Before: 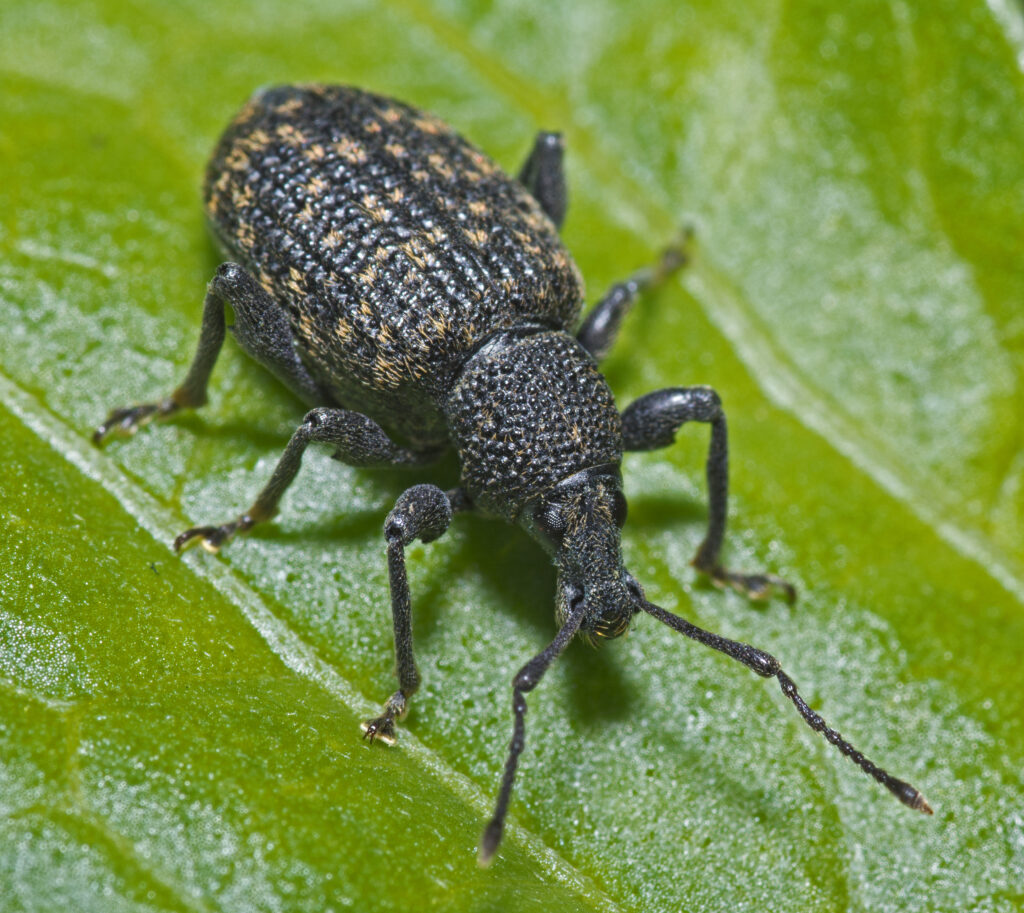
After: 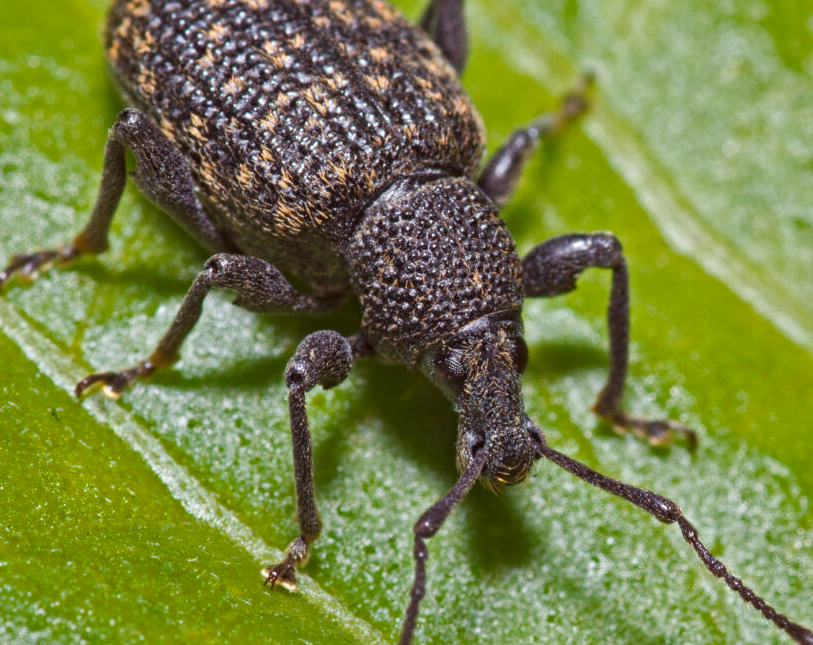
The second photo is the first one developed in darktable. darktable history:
crop: left 9.712%, top 16.928%, right 10.845%, bottom 12.332%
local contrast: mode bilateral grid, contrast 20, coarseness 50, detail 120%, midtone range 0.2
rgb levels: mode RGB, independent channels, levels [[0, 0.474, 1], [0, 0.5, 1], [0, 0.5, 1]]
